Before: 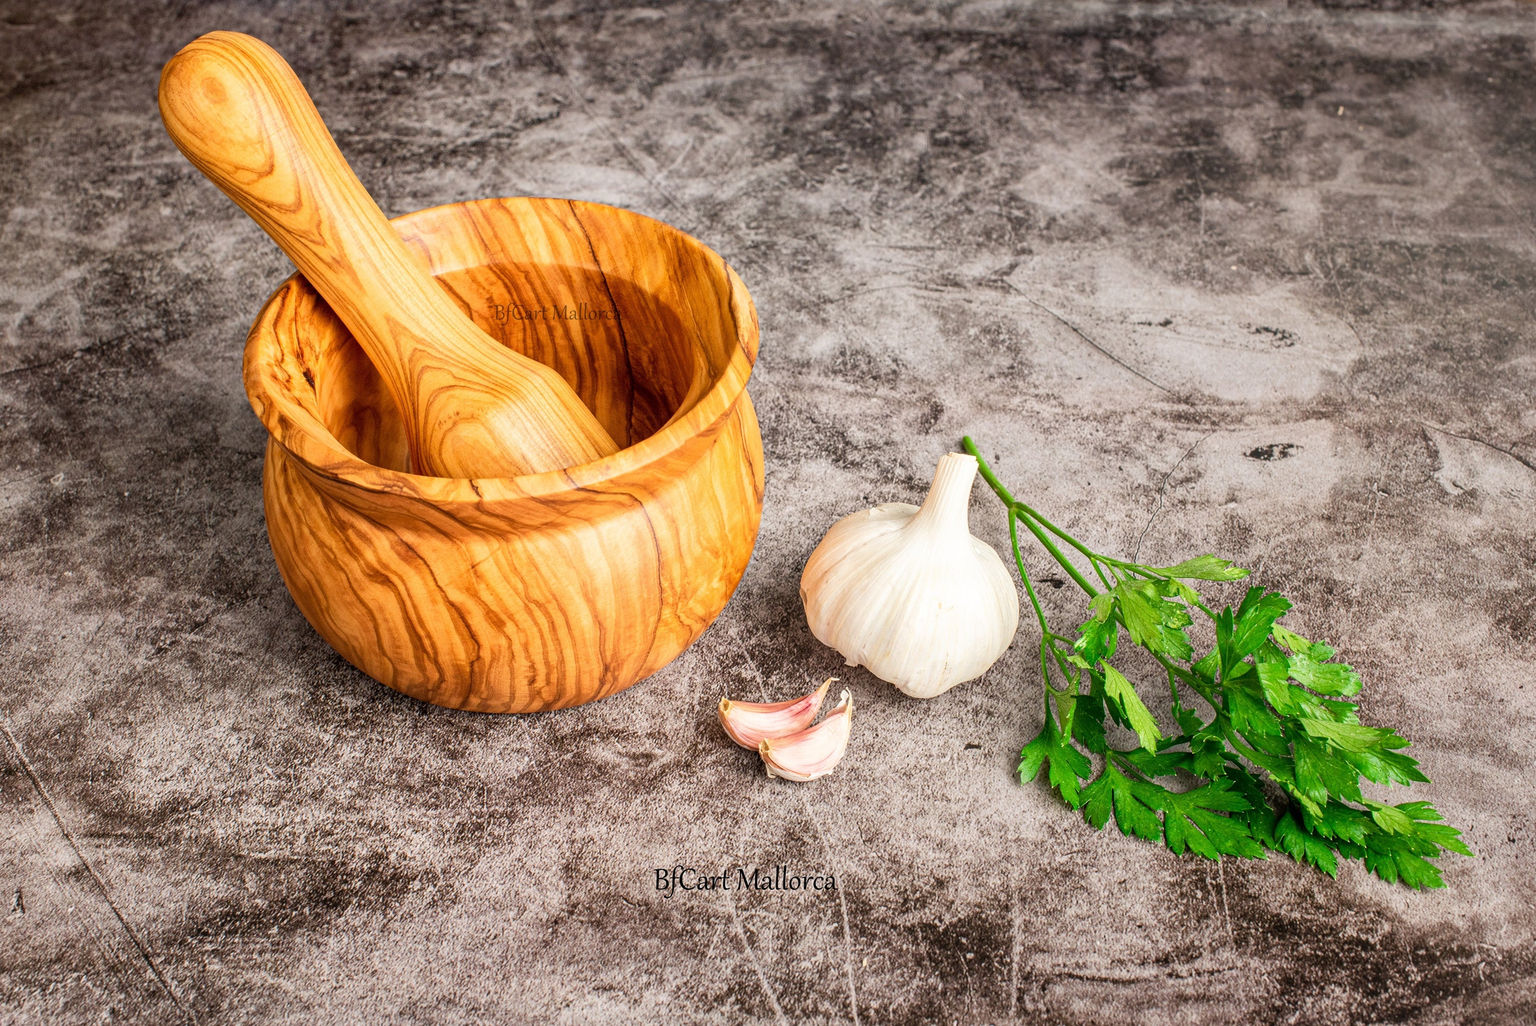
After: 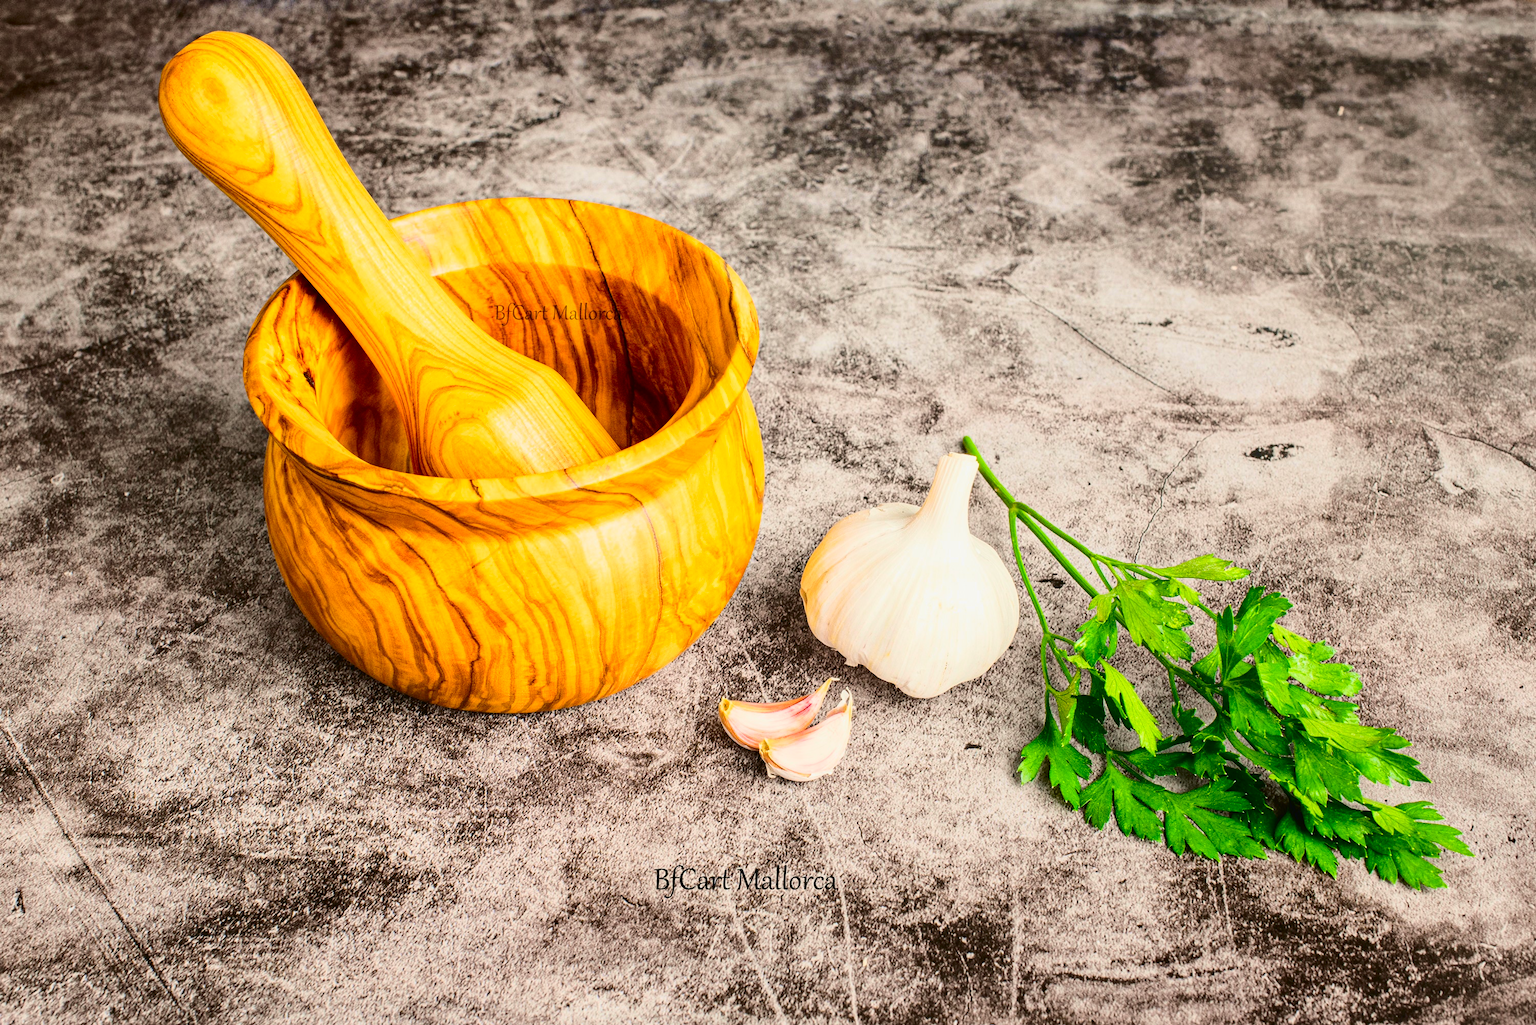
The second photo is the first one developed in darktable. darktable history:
tone curve: curves: ch0 [(0.003, 0.023) (0.071, 0.052) (0.236, 0.197) (0.466, 0.557) (0.644, 0.748) (0.803, 0.88) (0.994, 0.968)]; ch1 [(0, 0) (0.262, 0.227) (0.417, 0.386) (0.469, 0.467) (0.502, 0.498) (0.528, 0.53) (0.573, 0.57) (0.605, 0.621) (0.644, 0.671) (0.686, 0.728) (0.994, 0.987)]; ch2 [(0, 0) (0.262, 0.188) (0.385, 0.353) (0.427, 0.424) (0.495, 0.493) (0.515, 0.534) (0.547, 0.556) (0.589, 0.613) (0.644, 0.748) (1, 1)], color space Lab, independent channels, preserve colors none
